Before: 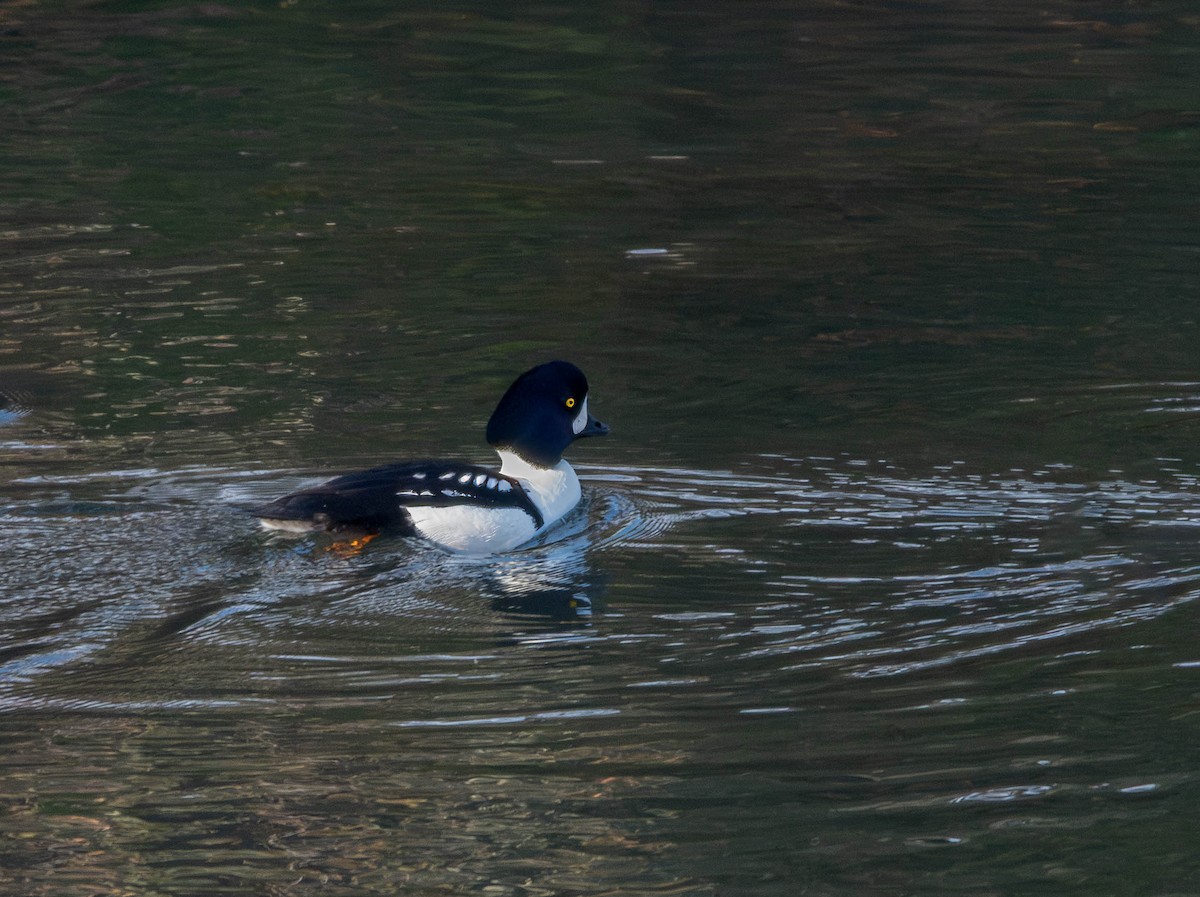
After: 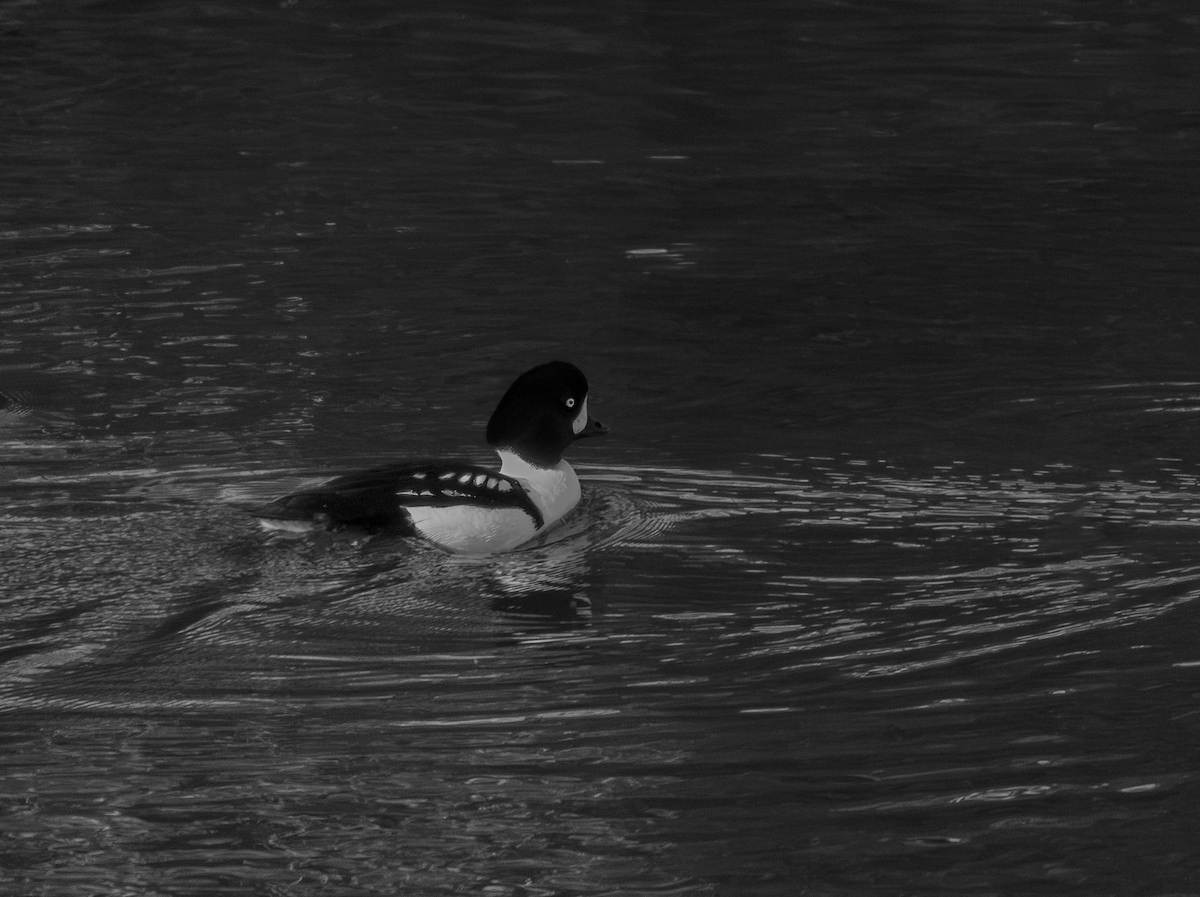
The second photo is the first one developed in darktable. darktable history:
monochrome: a 79.32, b 81.83, size 1.1
color balance: mode lift, gamma, gain (sRGB), lift [1, 1.049, 1, 1]
contrast brightness saturation: contrast 0.04, saturation 0.16
color balance rgb: perceptual saturation grading › global saturation 20%, perceptual saturation grading › highlights -25%, perceptual saturation grading › shadows 25%
shadows and highlights: shadows -30, highlights 30
